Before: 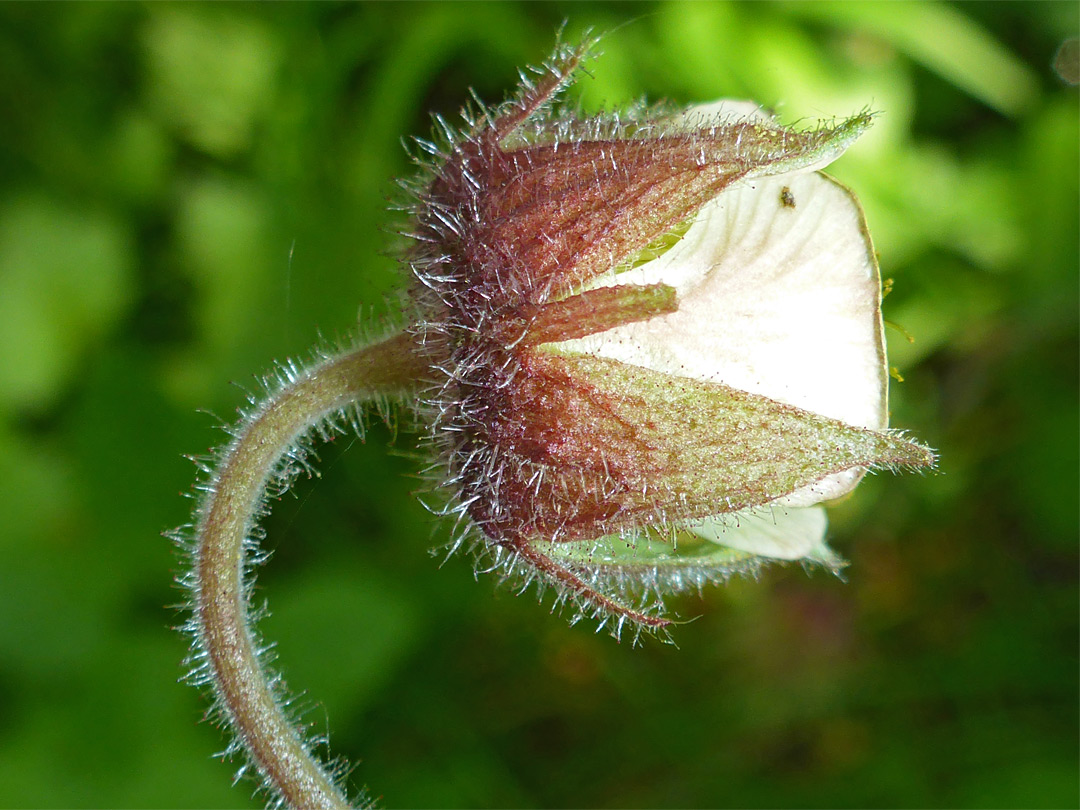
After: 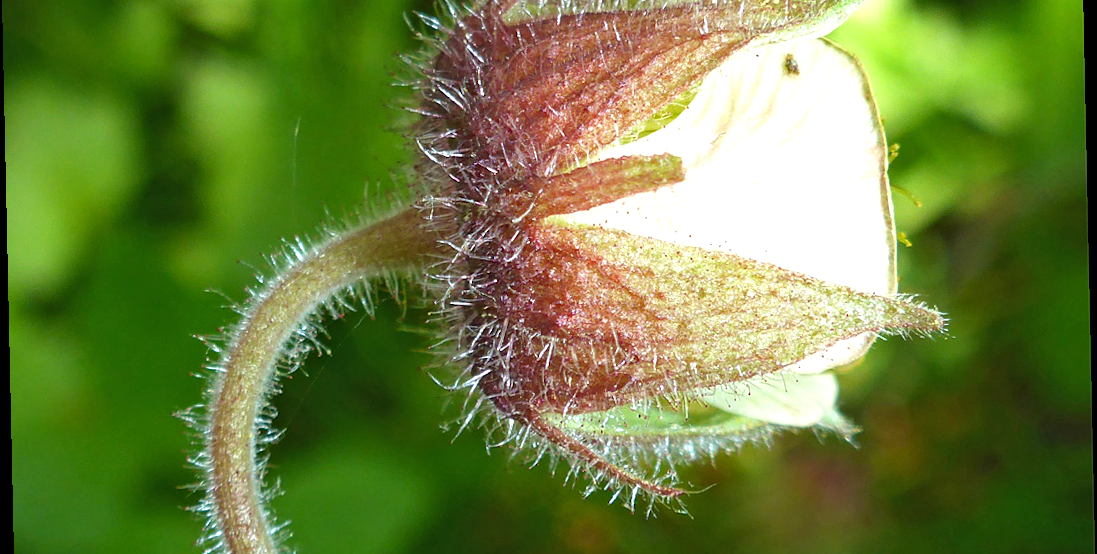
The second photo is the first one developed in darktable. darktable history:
tone equalizer: on, module defaults
crop: top 16.727%, bottom 16.727%
exposure: exposure 0.507 EV, compensate highlight preservation false
rotate and perspective: rotation -1.24°, automatic cropping off
